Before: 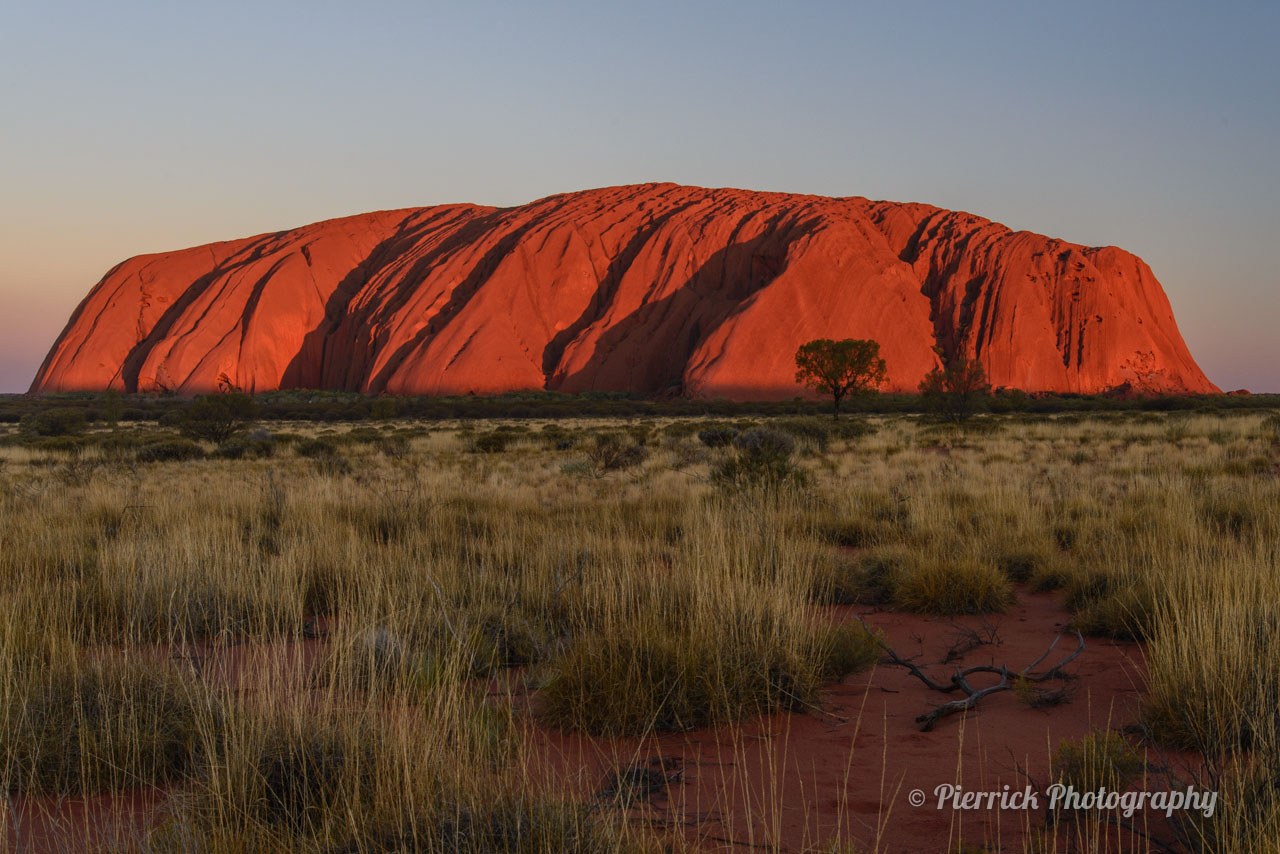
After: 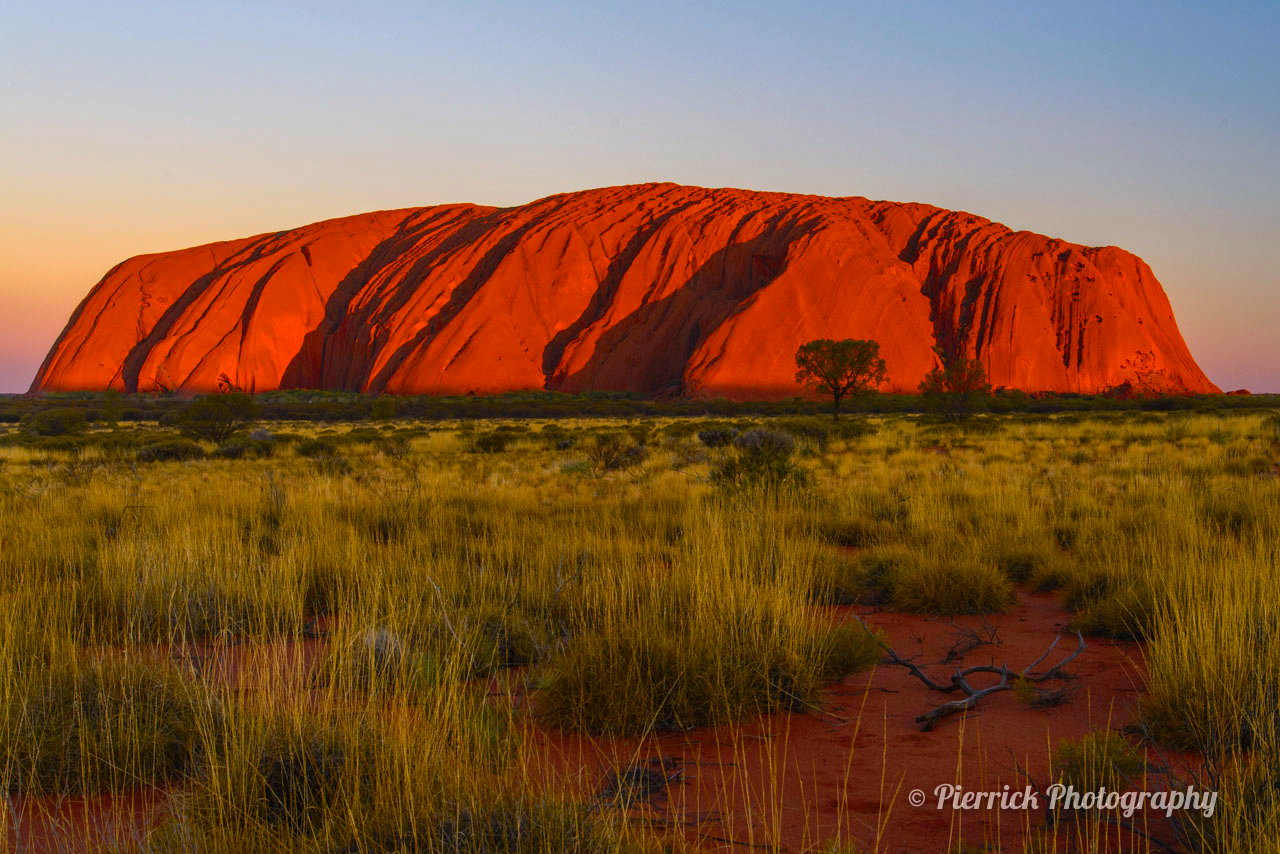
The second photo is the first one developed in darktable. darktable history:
color balance rgb: highlights gain › chroma 1.725%, highlights gain › hue 57.34°, linear chroma grading › global chroma 24.652%, perceptual saturation grading › global saturation 30.62%, perceptual brilliance grading › global brilliance 12.639%, global vibrance 20%
